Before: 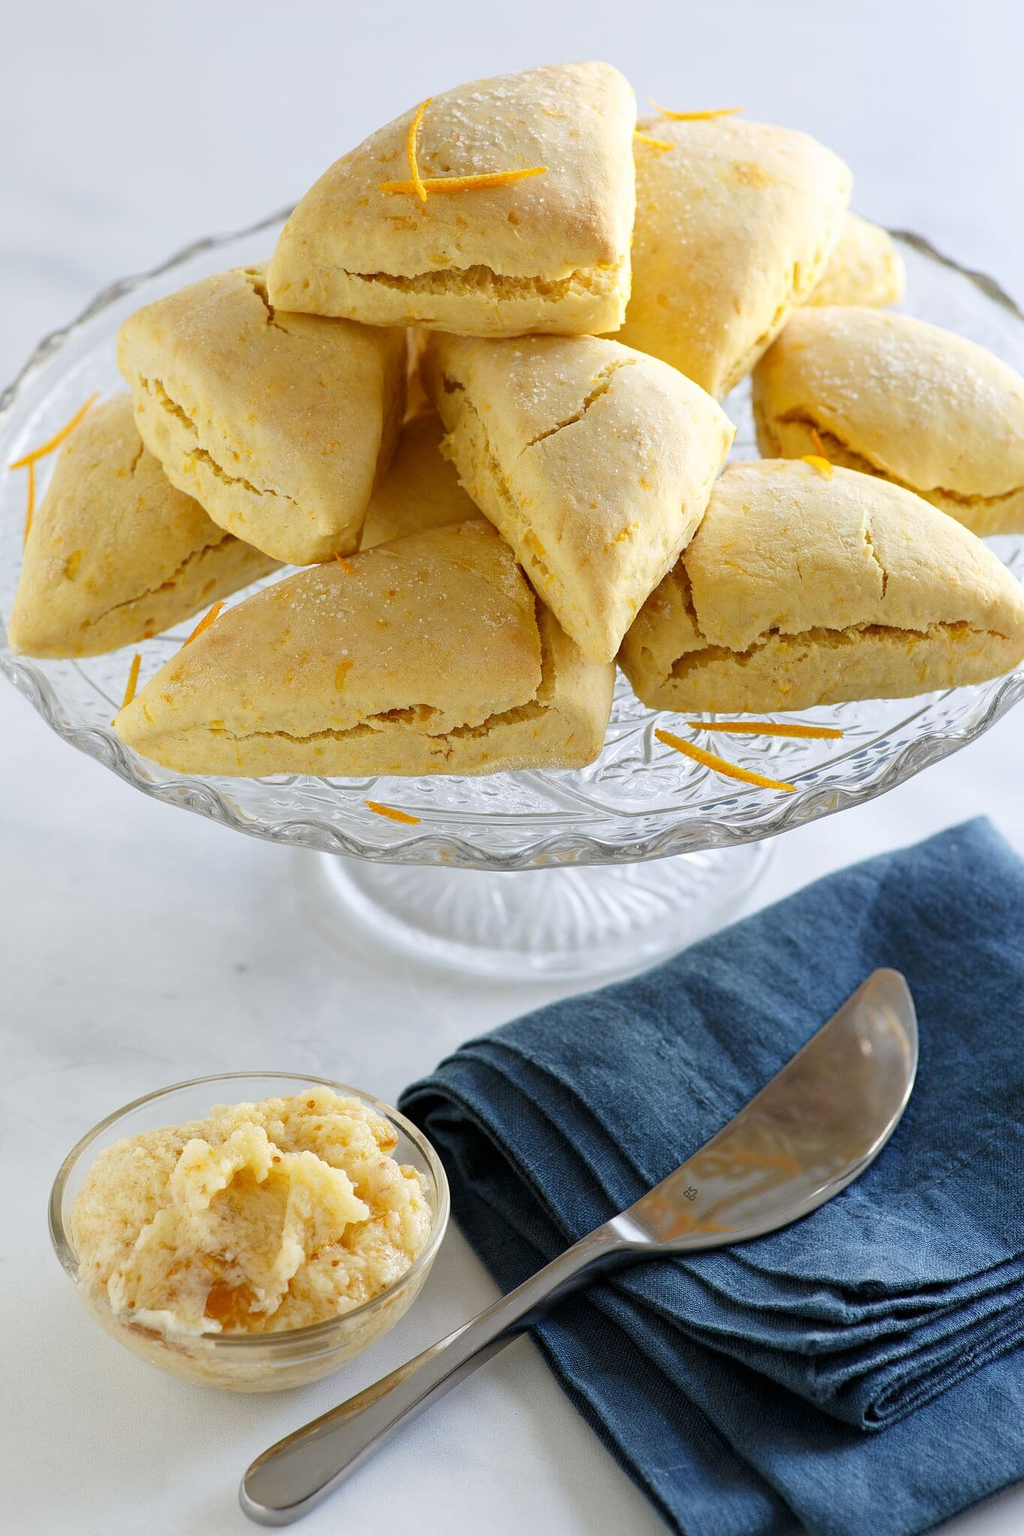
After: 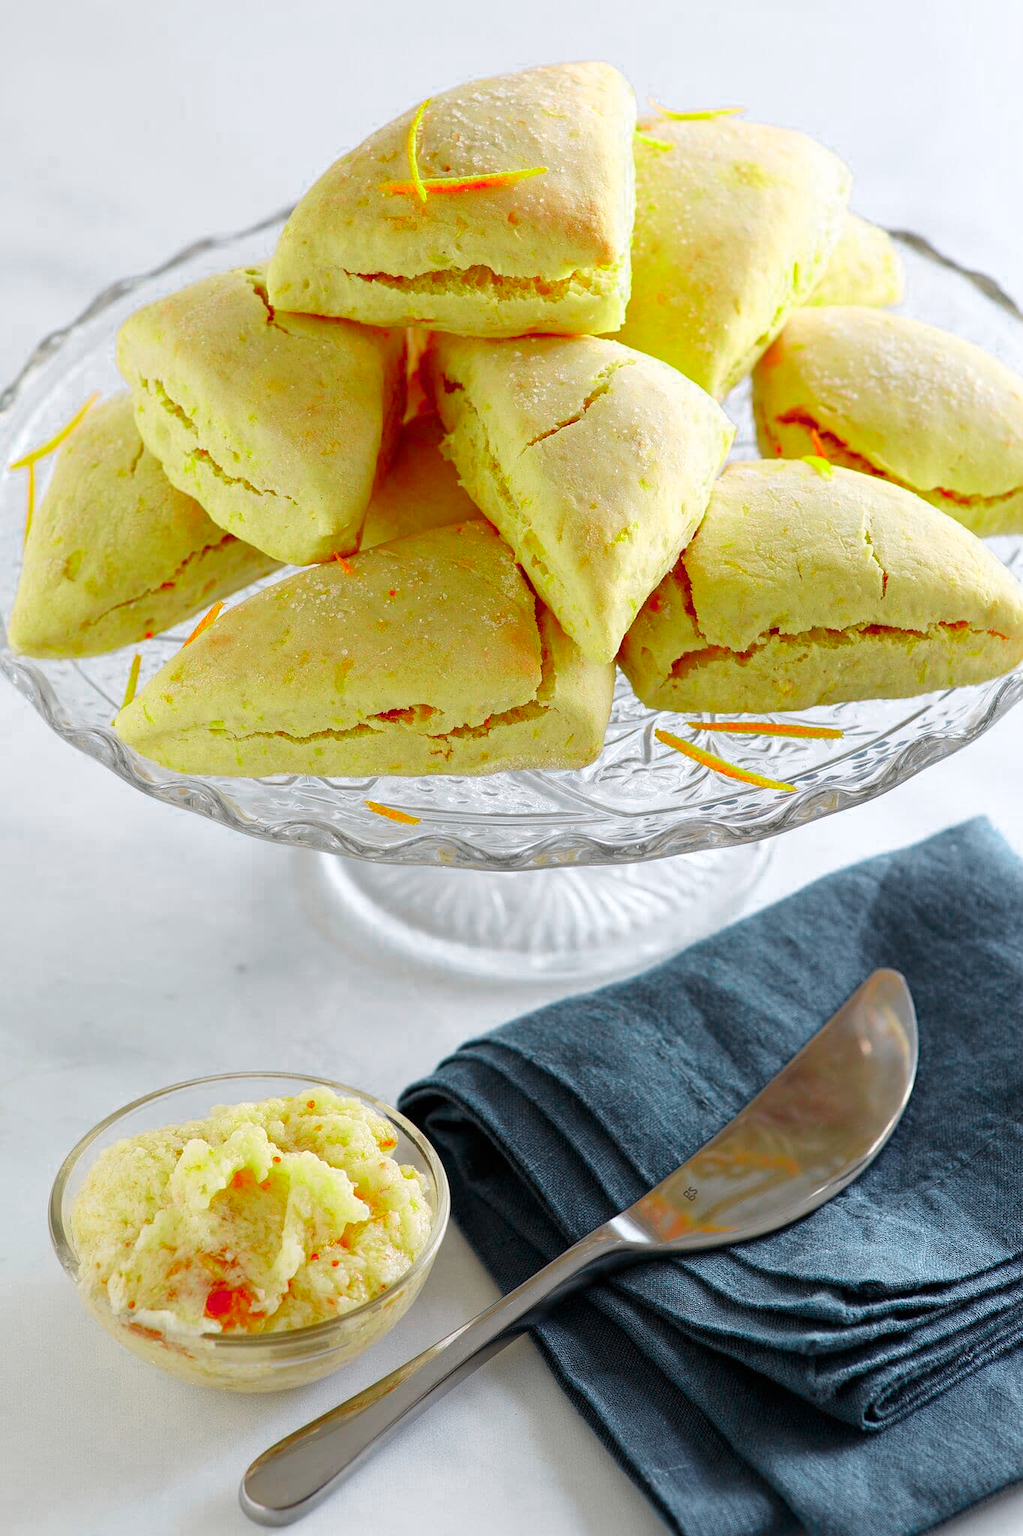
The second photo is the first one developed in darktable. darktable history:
contrast brightness saturation: contrast 0.04, saturation 0.156
color zones: curves: ch0 [(0, 0.533) (0.126, 0.533) (0.234, 0.533) (0.368, 0.357) (0.5, 0.5) (0.625, 0.5) (0.74, 0.637) (0.875, 0.5)]; ch1 [(0.004, 0.708) (0.129, 0.662) (0.25, 0.5) (0.375, 0.331) (0.496, 0.396) (0.625, 0.649) (0.739, 0.26) (0.875, 0.5) (1, 0.478)]; ch2 [(0, 0.409) (0.132, 0.403) (0.236, 0.558) (0.379, 0.448) (0.5, 0.5) (0.625, 0.5) (0.691, 0.39) (0.875, 0.5)]
